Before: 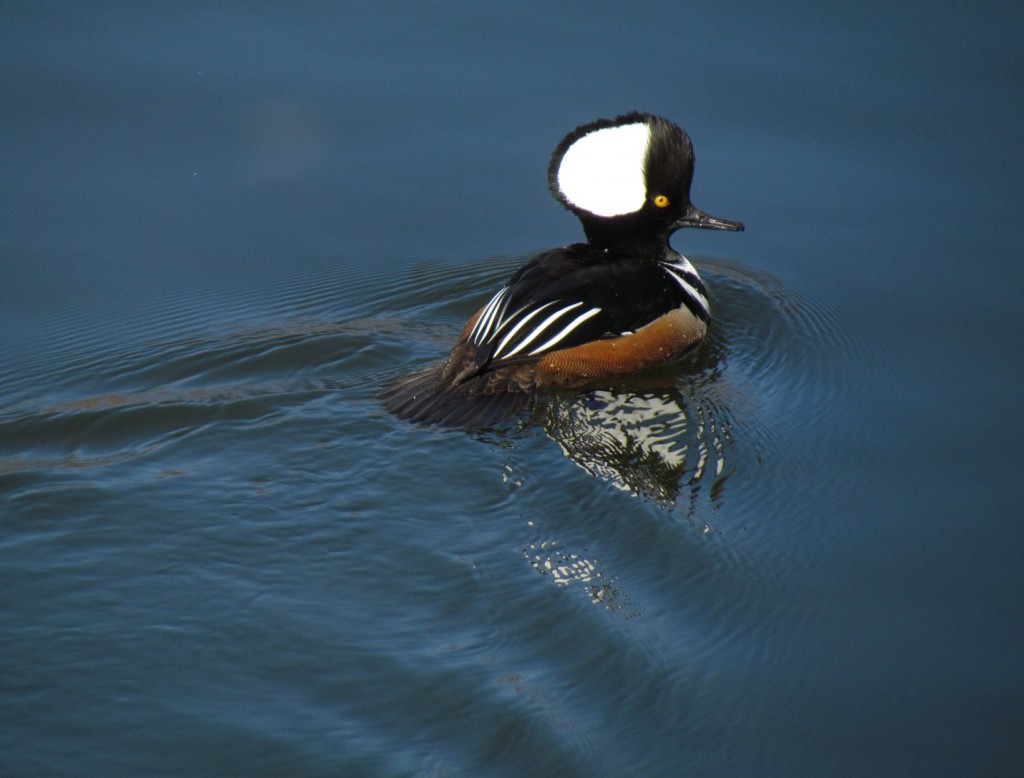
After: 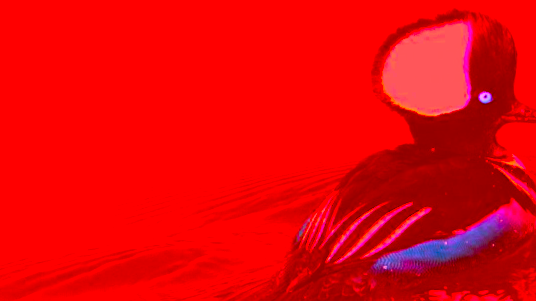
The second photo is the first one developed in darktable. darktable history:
color balance rgb: shadows lift › chroma 2%, shadows lift › hue 219.6°, power › hue 313.2°, highlights gain › chroma 3%, highlights gain › hue 75.6°, global offset › luminance 0.5%, perceptual saturation grading › global saturation 15.33%, perceptual saturation grading › highlights -19.33%, perceptual saturation grading › shadows 20%, global vibrance 20%
color correction: highlights a* -39.68, highlights b* -40, shadows a* -40, shadows b* -40, saturation -3
crop: left 15.306%, top 9.065%, right 30.789%, bottom 48.638%
tone curve: curves: ch0 [(0, 0.03) (0.037, 0.045) (0.123, 0.123) (0.19, 0.186) (0.277, 0.279) (0.474, 0.517) (0.584, 0.664) (0.678, 0.777) (0.875, 0.92) (1, 0.965)]; ch1 [(0, 0) (0.243, 0.245) (0.402, 0.41) (0.493, 0.487) (0.508, 0.503) (0.531, 0.532) (0.551, 0.556) (0.637, 0.671) (0.694, 0.732) (1, 1)]; ch2 [(0, 0) (0.249, 0.216) (0.356, 0.329) (0.424, 0.442) (0.476, 0.477) (0.498, 0.503) (0.517, 0.524) (0.532, 0.547) (0.562, 0.576) (0.614, 0.644) (0.706, 0.748) (0.808, 0.809) (0.991, 0.968)], color space Lab, independent channels, preserve colors none
rotate and perspective: rotation -3°, crop left 0.031, crop right 0.968, crop top 0.07, crop bottom 0.93
